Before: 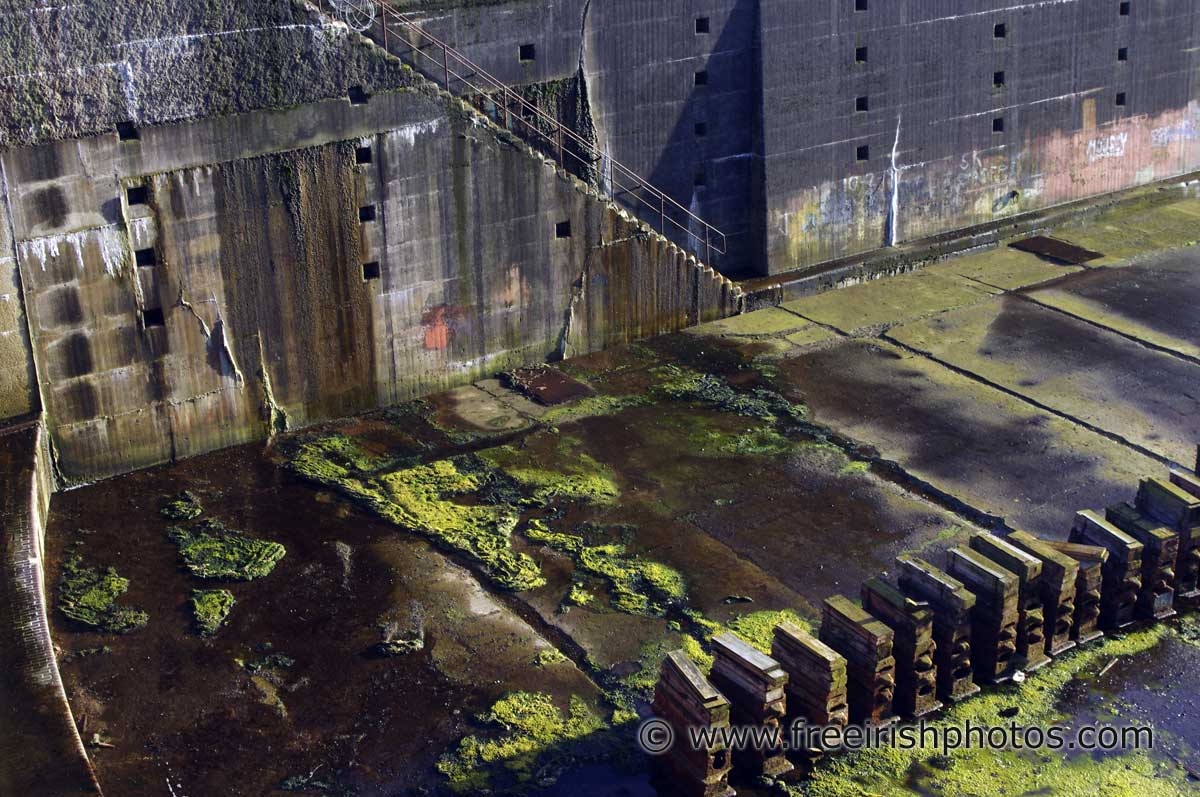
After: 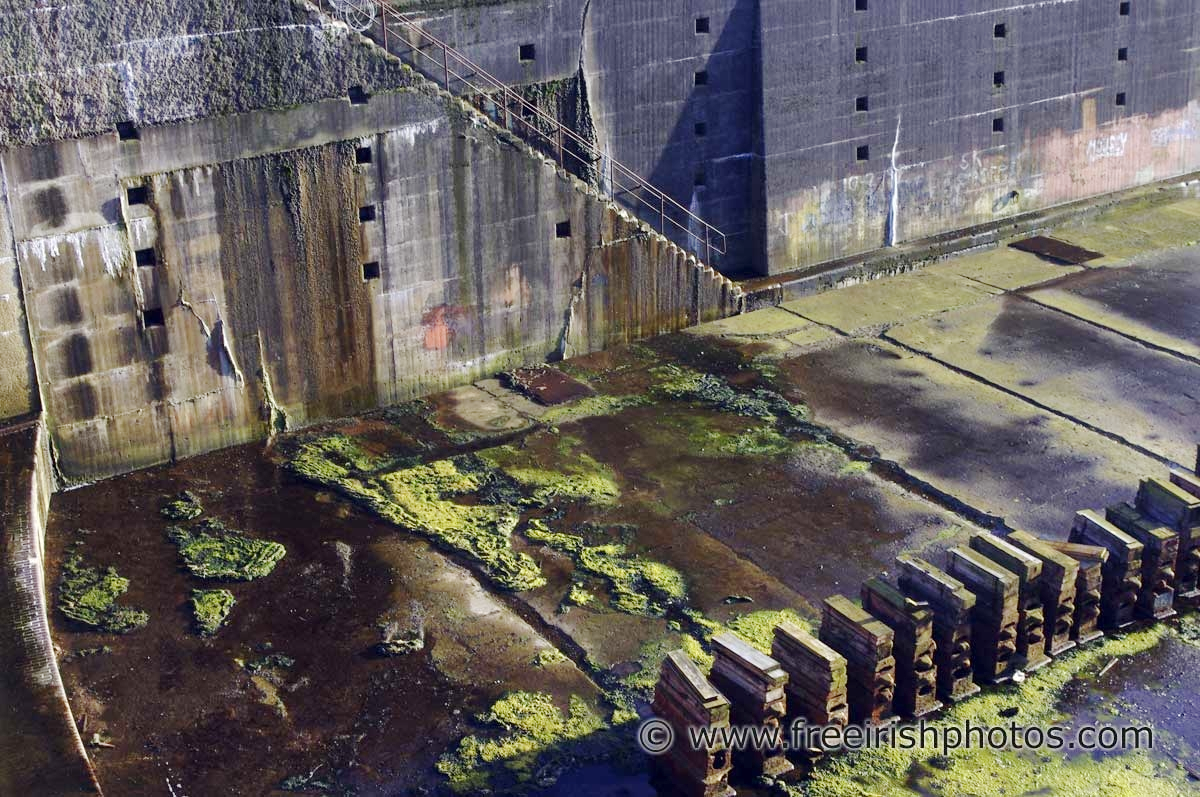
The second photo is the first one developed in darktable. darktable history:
base curve: curves: ch0 [(0, 0) (0.158, 0.273) (0.879, 0.895) (1, 1)], preserve colors none
